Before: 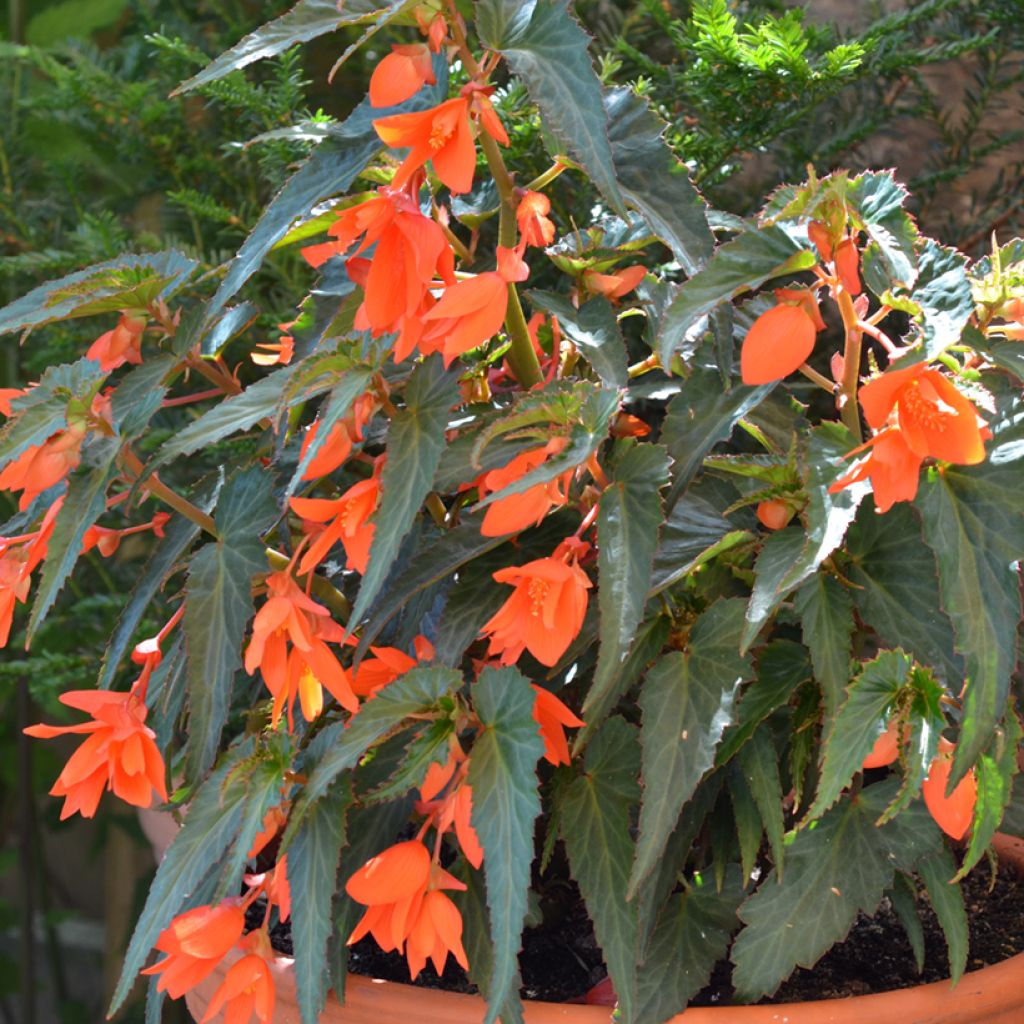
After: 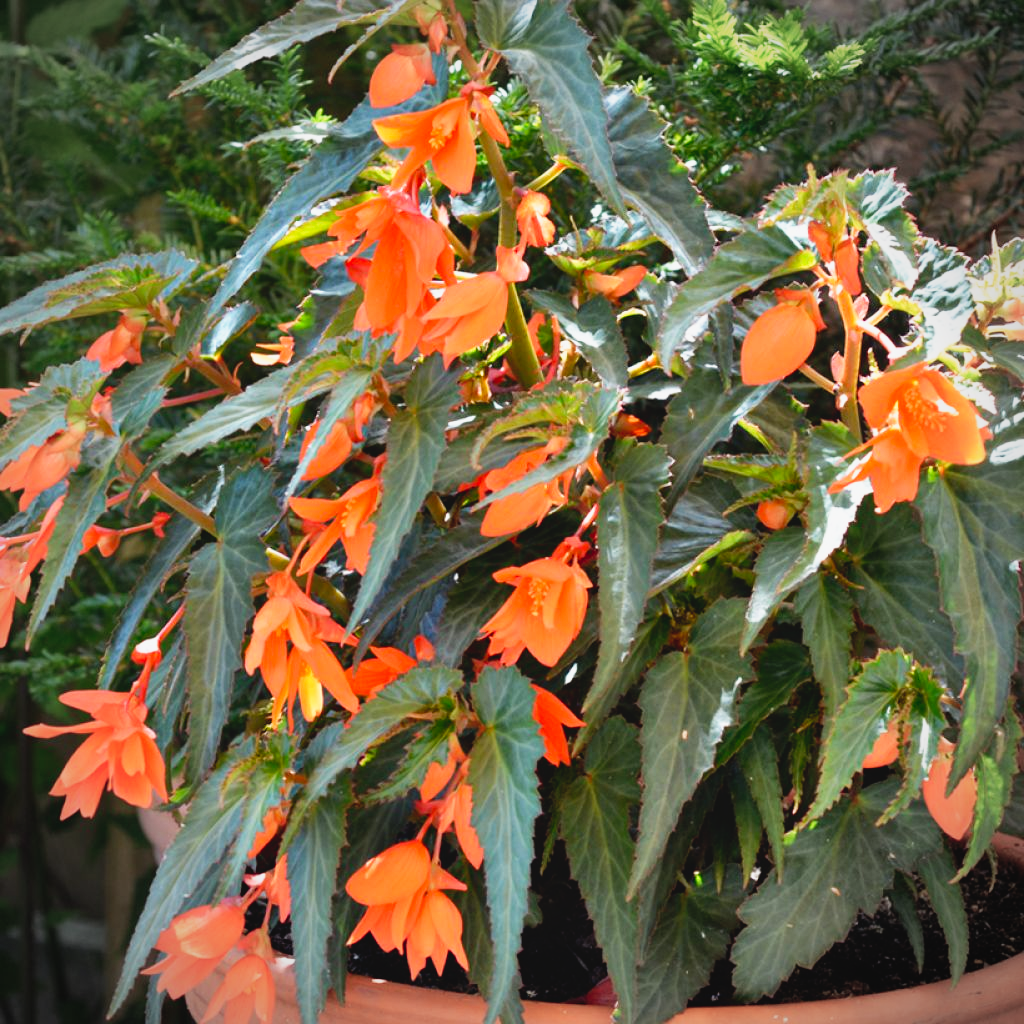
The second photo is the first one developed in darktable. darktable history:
vignetting: automatic ratio true
tone curve: curves: ch0 [(0, 0.049) (0.113, 0.084) (0.285, 0.301) (0.673, 0.796) (0.845, 0.932) (0.994, 0.971)]; ch1 [(0, 0) (0.456, 0.424) (0.498, 0.5) (0.57, 0.557) (0.631, 0.635) (1, 1)]; ch2 [(0, 0) (0.395, 0.398) (0.44, 0.456) (0.502, 0.507) (0.55, 0.559) (0.67, 0.702) (1, 1)], preserve colors none
